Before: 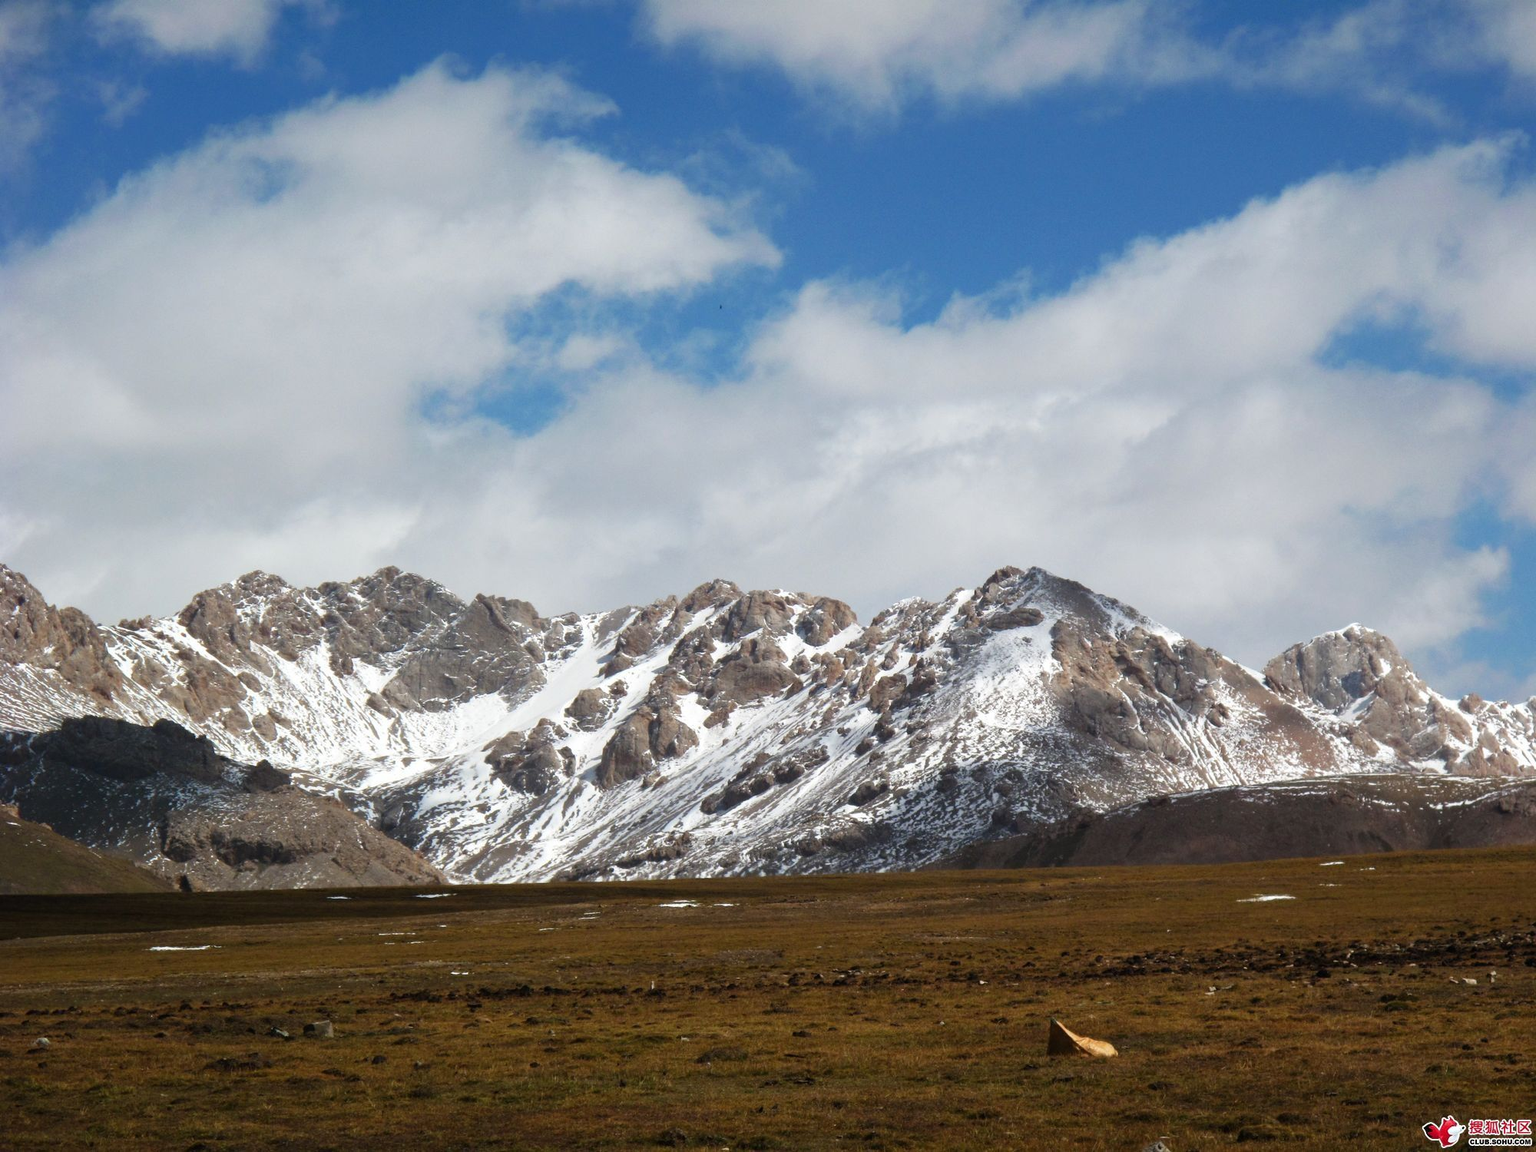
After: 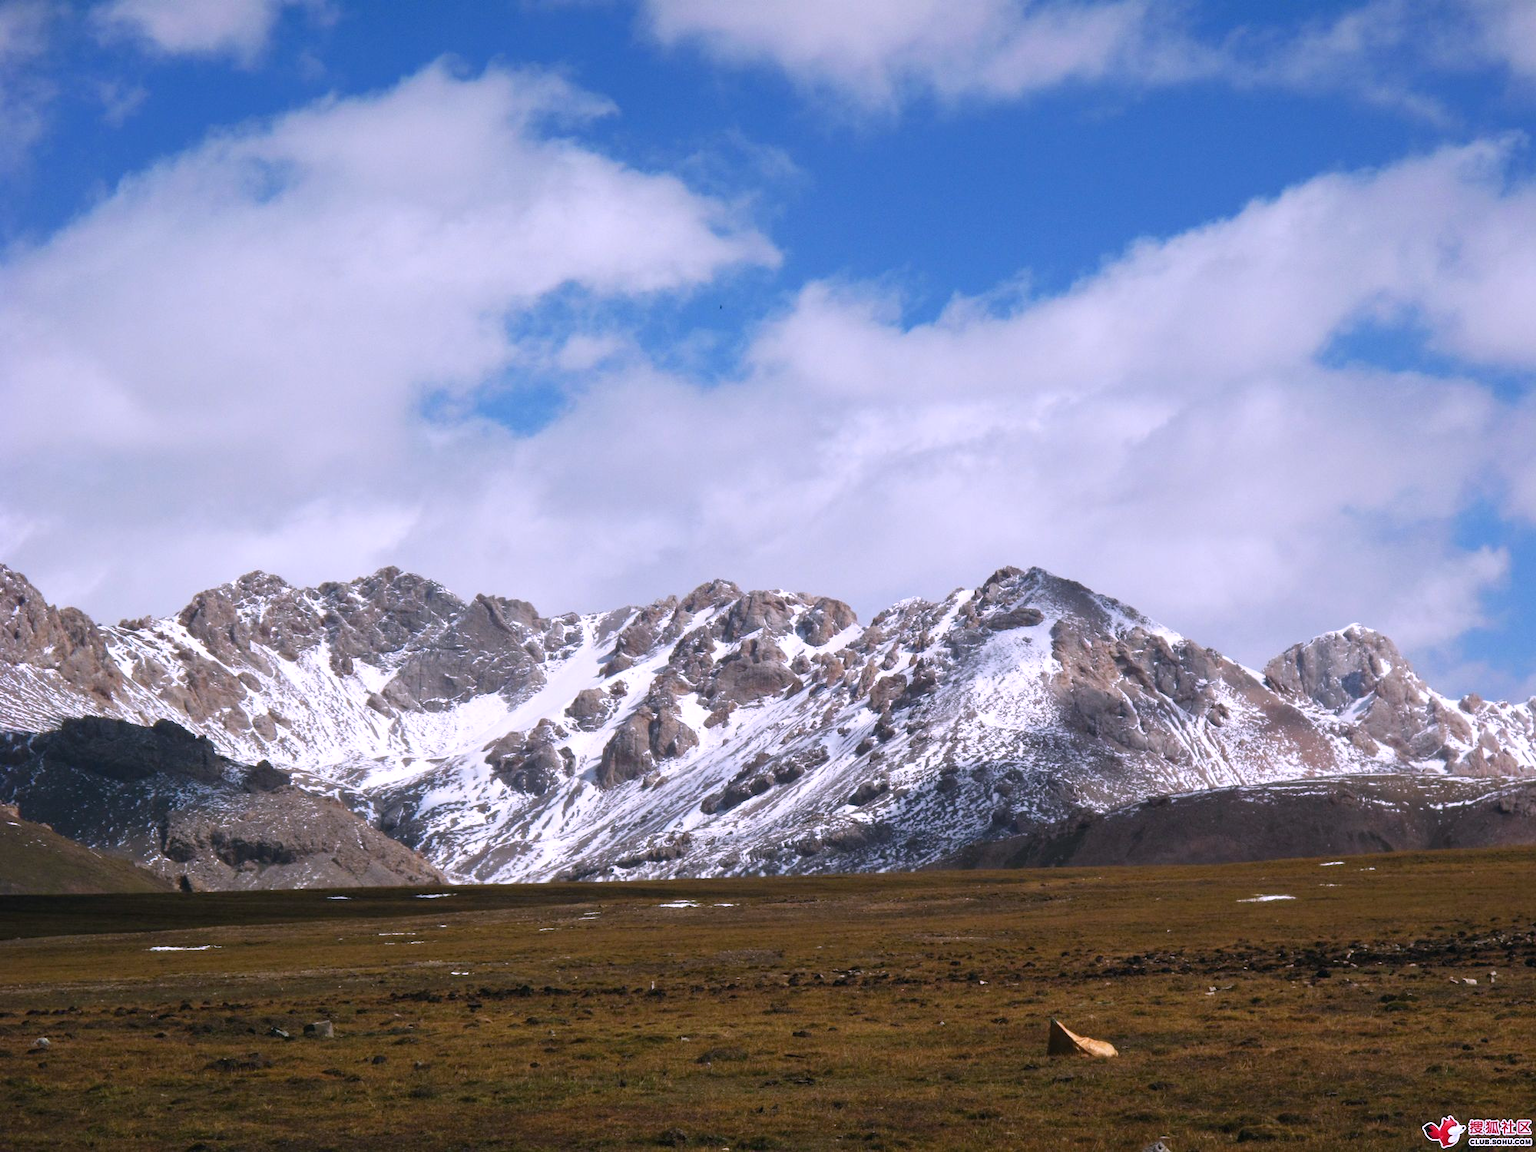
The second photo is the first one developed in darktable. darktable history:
white balance: red 1.042, blue 1.17
color balance: mode lift, gamma, gain (sRGB), lift [1, 1, 1.022, 1.026]
rotate and perspective: automatic cropping off
